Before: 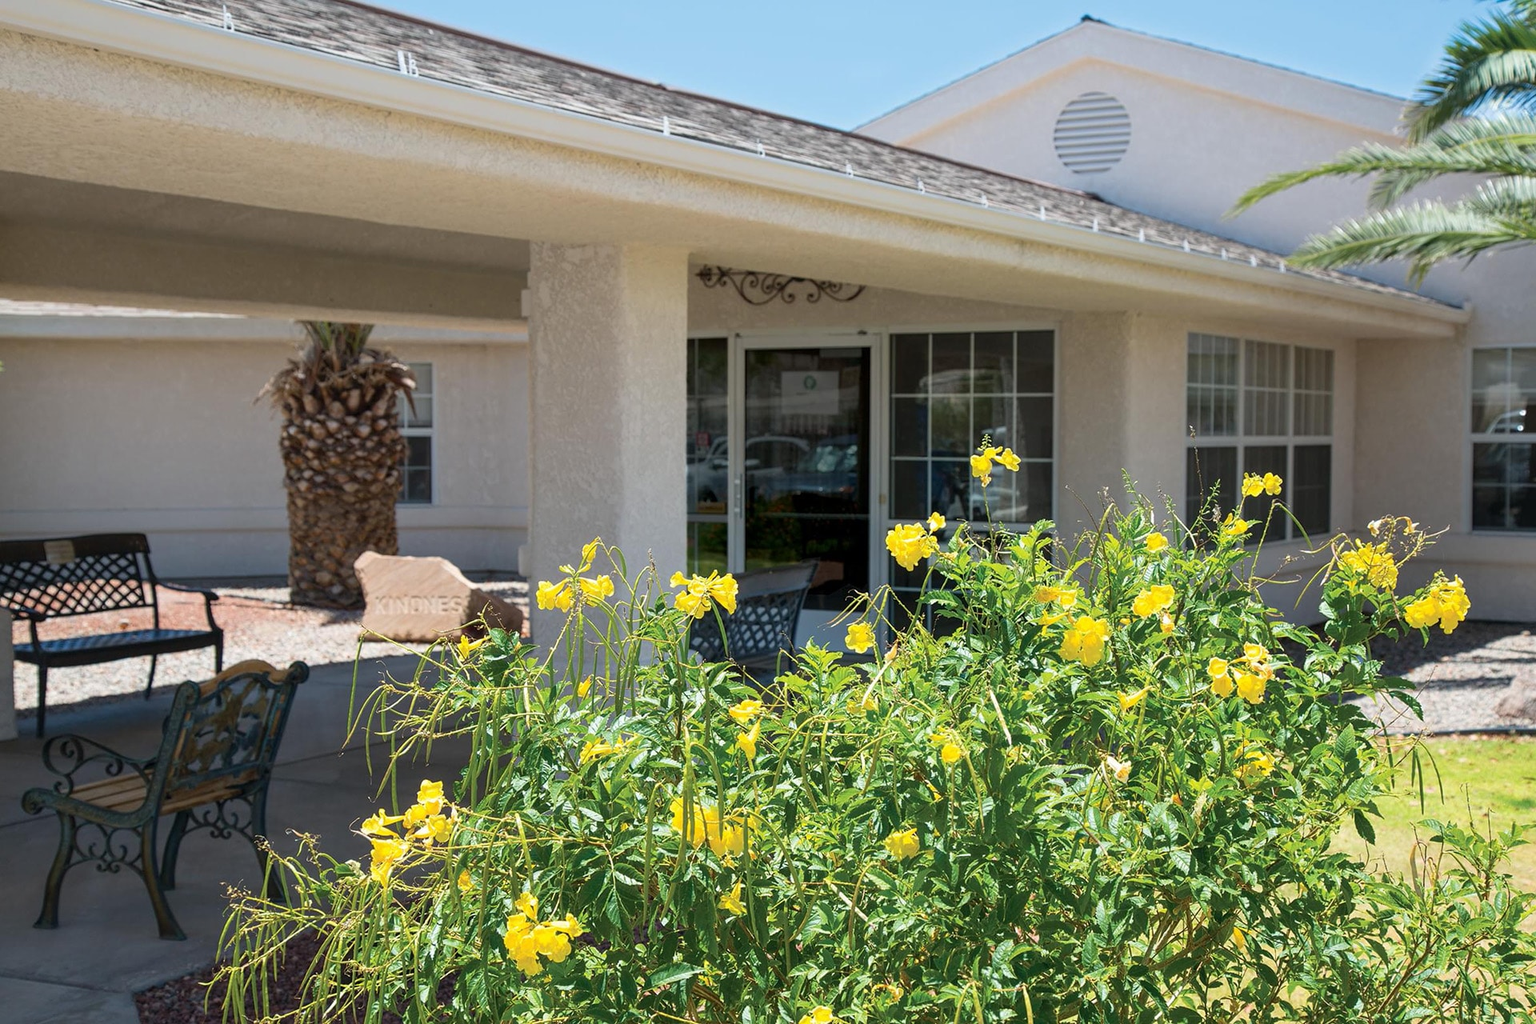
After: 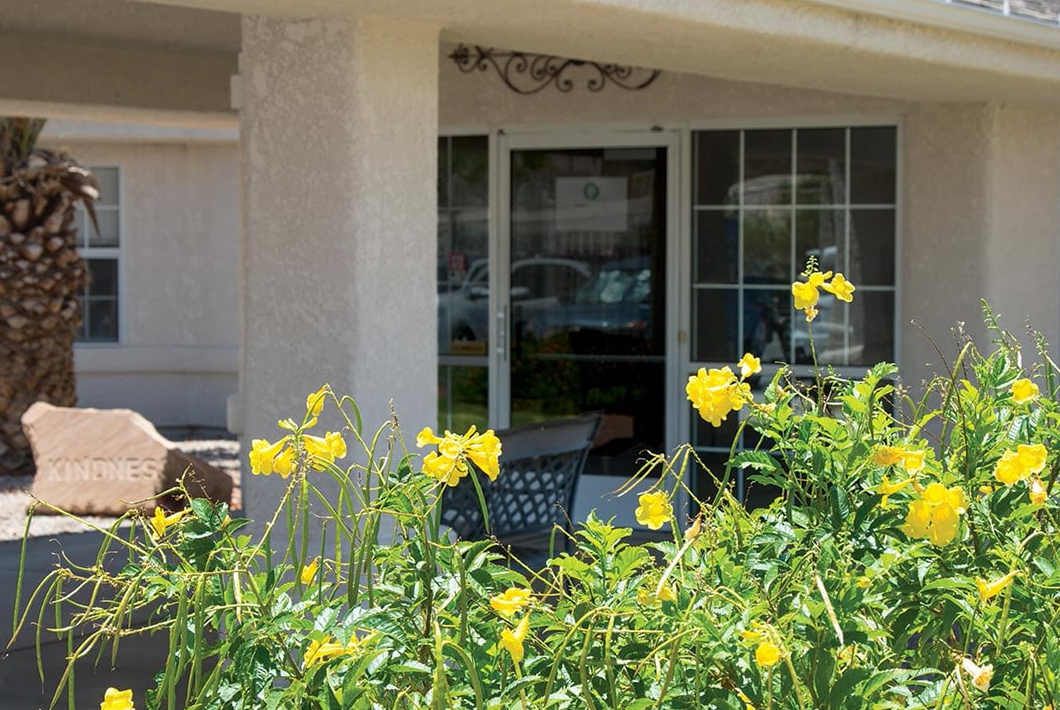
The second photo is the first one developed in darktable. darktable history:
crop and rotate: left 21.958%, top 22.457%, right 22.818%, bottom 22.002%
